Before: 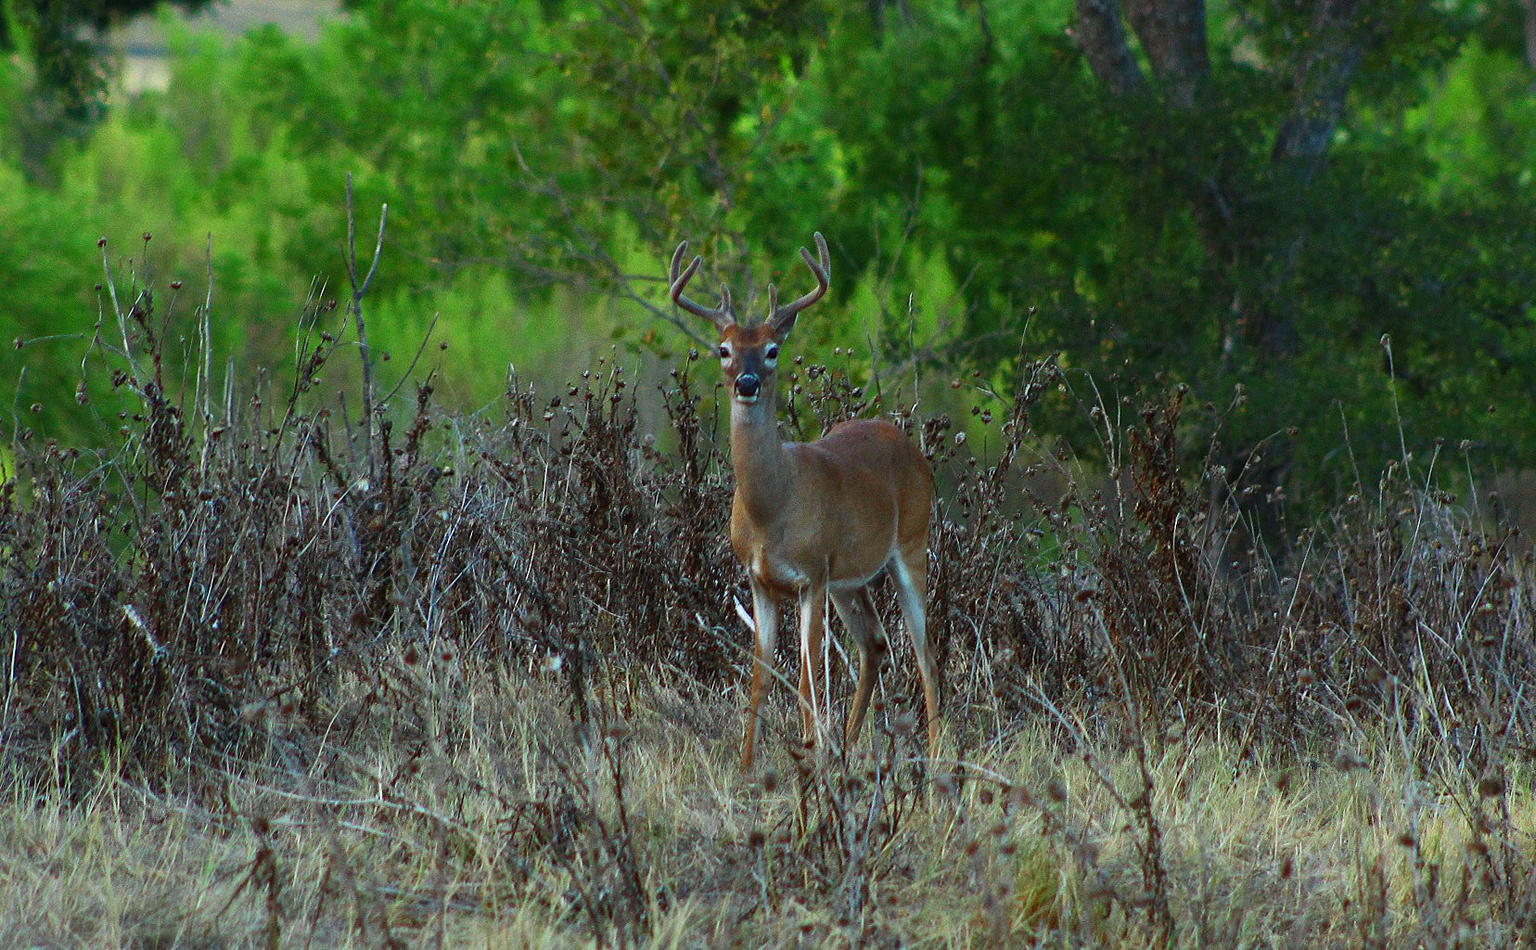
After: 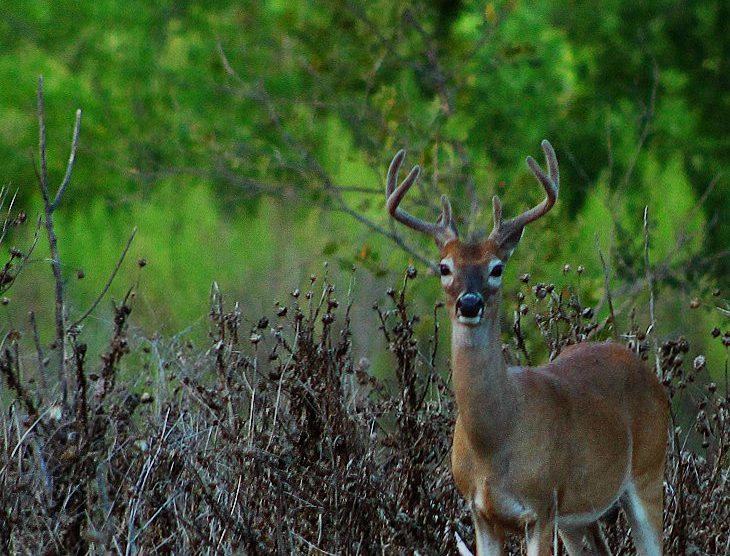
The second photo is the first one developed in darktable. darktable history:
filmic rgb: black relative exposure -7.98 EV, white relative exposure 3.87 EV, hardness 4.3
crop: left 20.29%, top 10.782%, right 35.579%, bottom 34.845%
